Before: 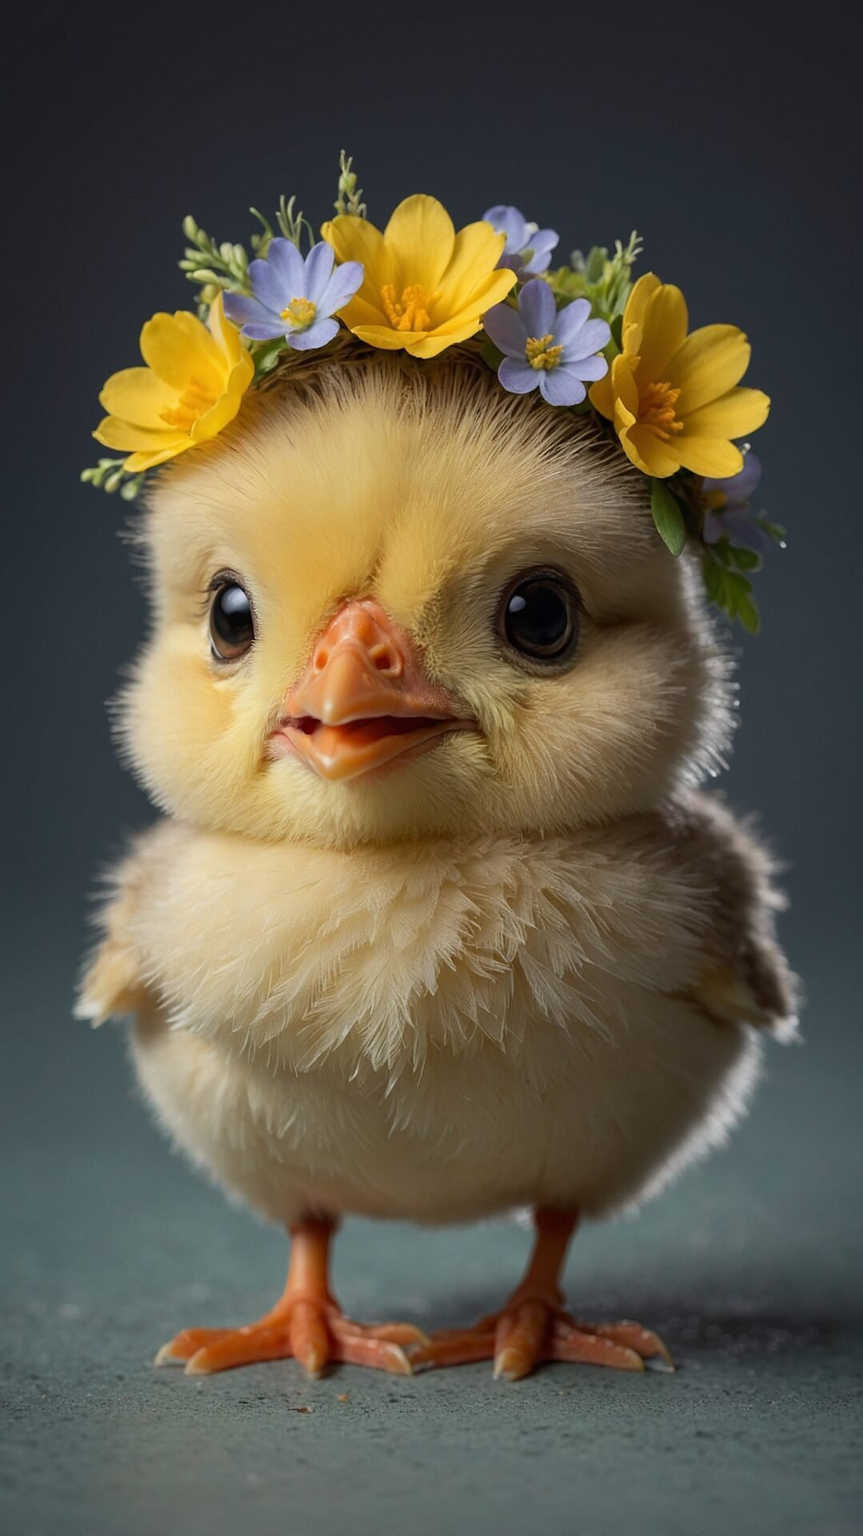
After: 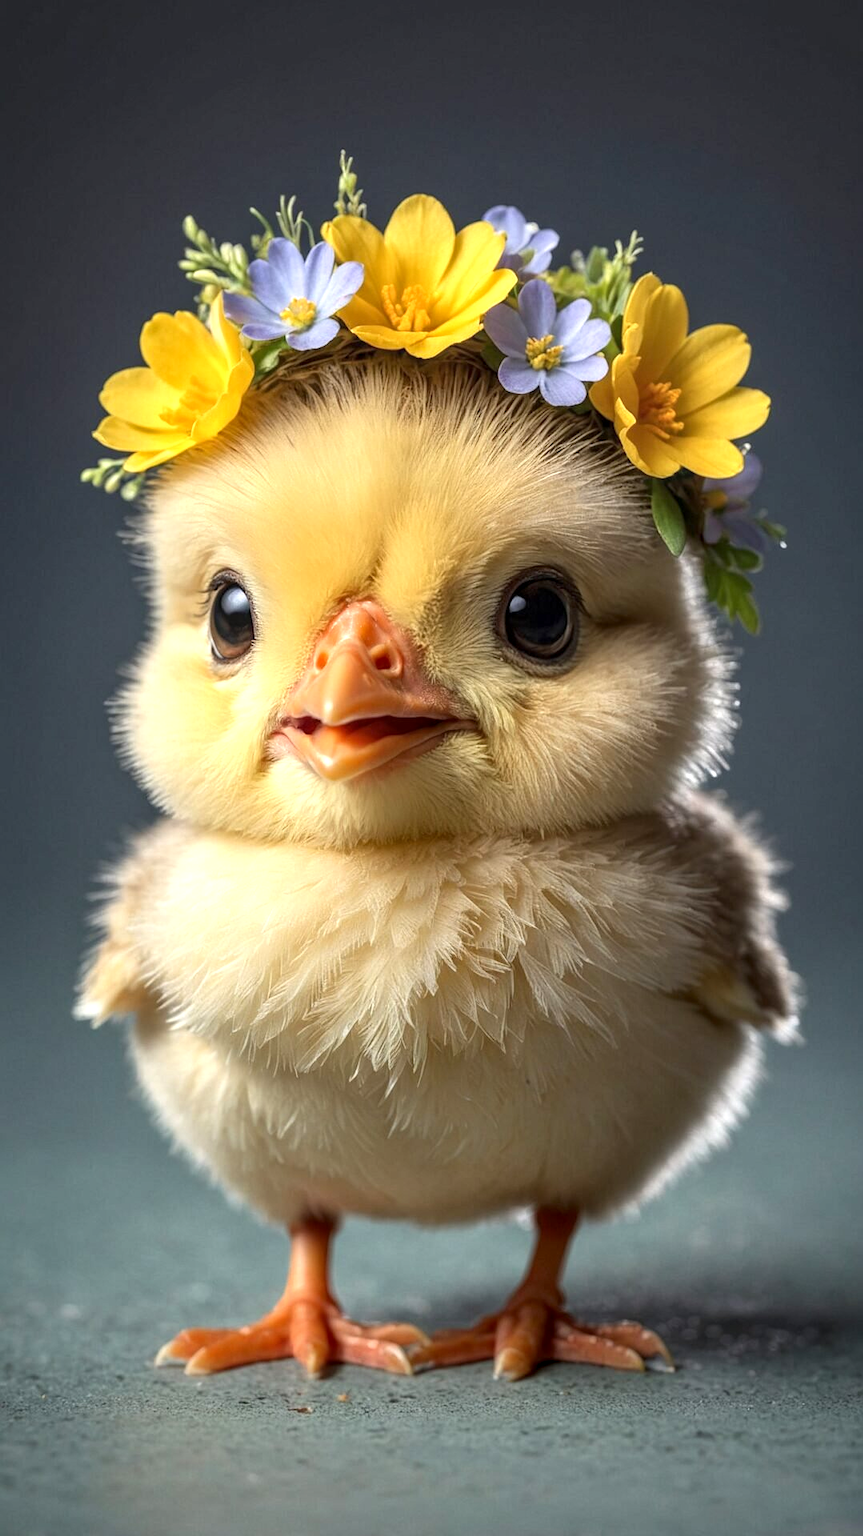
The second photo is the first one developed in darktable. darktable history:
exposure: black level correction 0, exposure 0.7 EV, compensate exposure bias true, compensate highlight preservation false
local contrast: detail 130%
